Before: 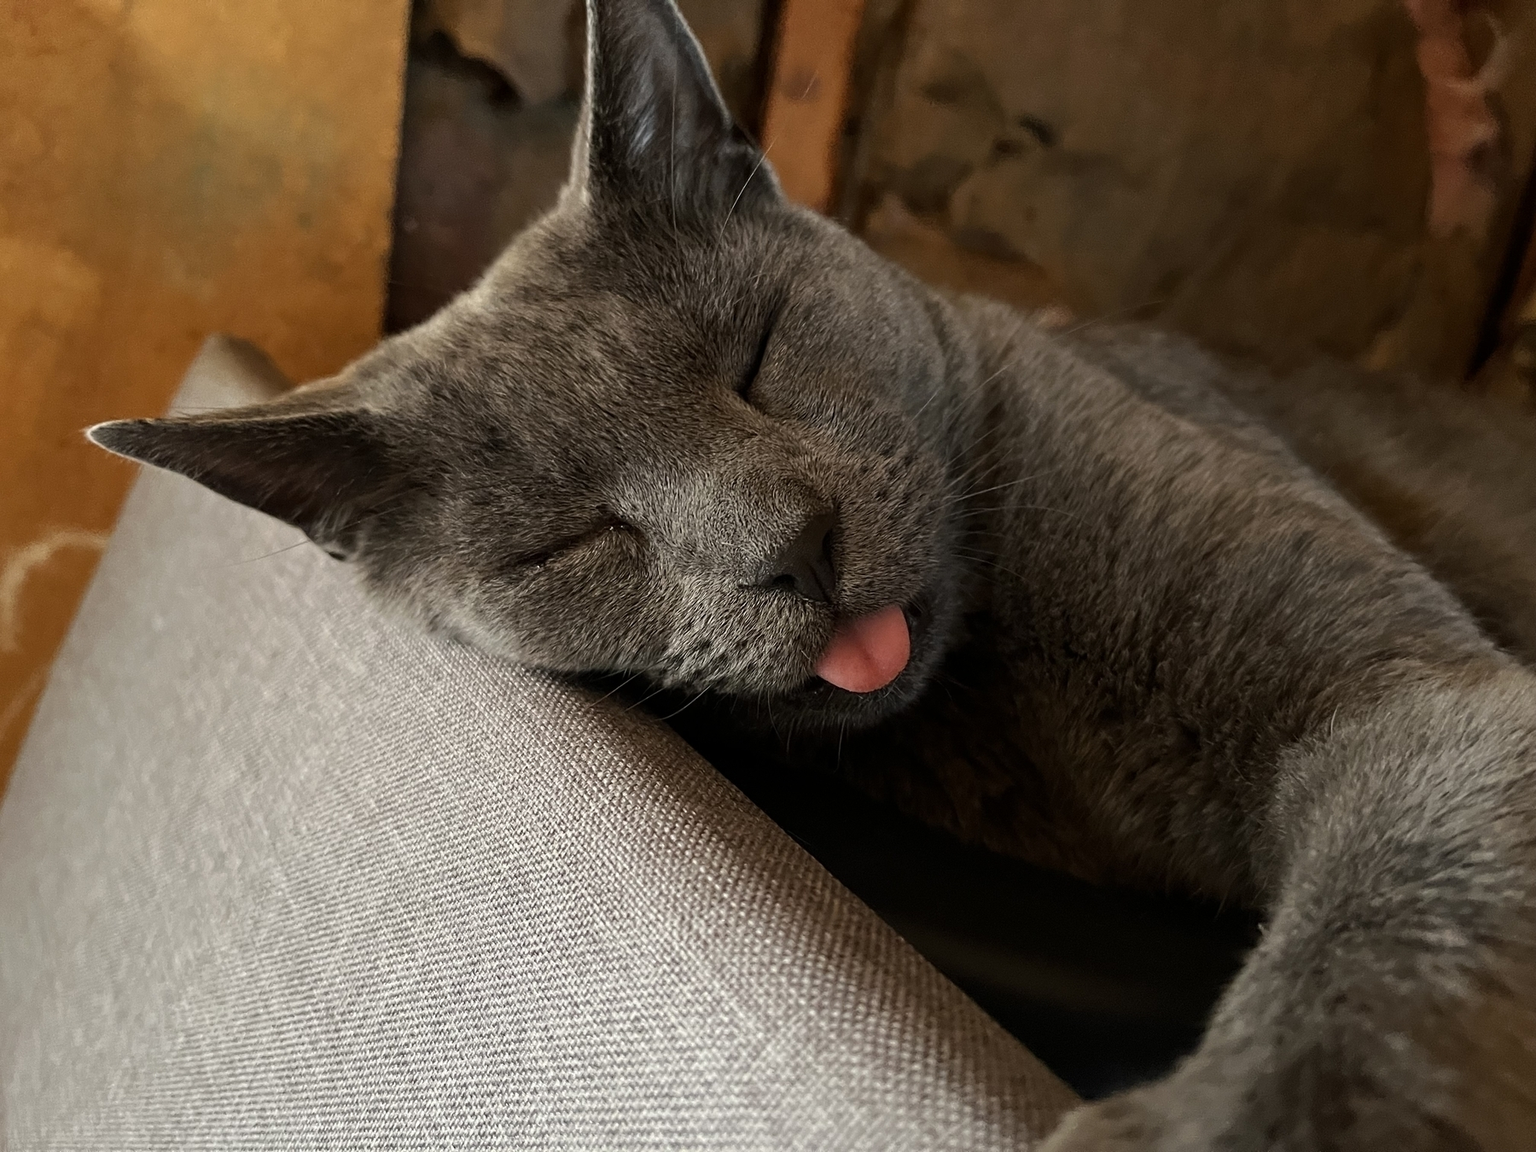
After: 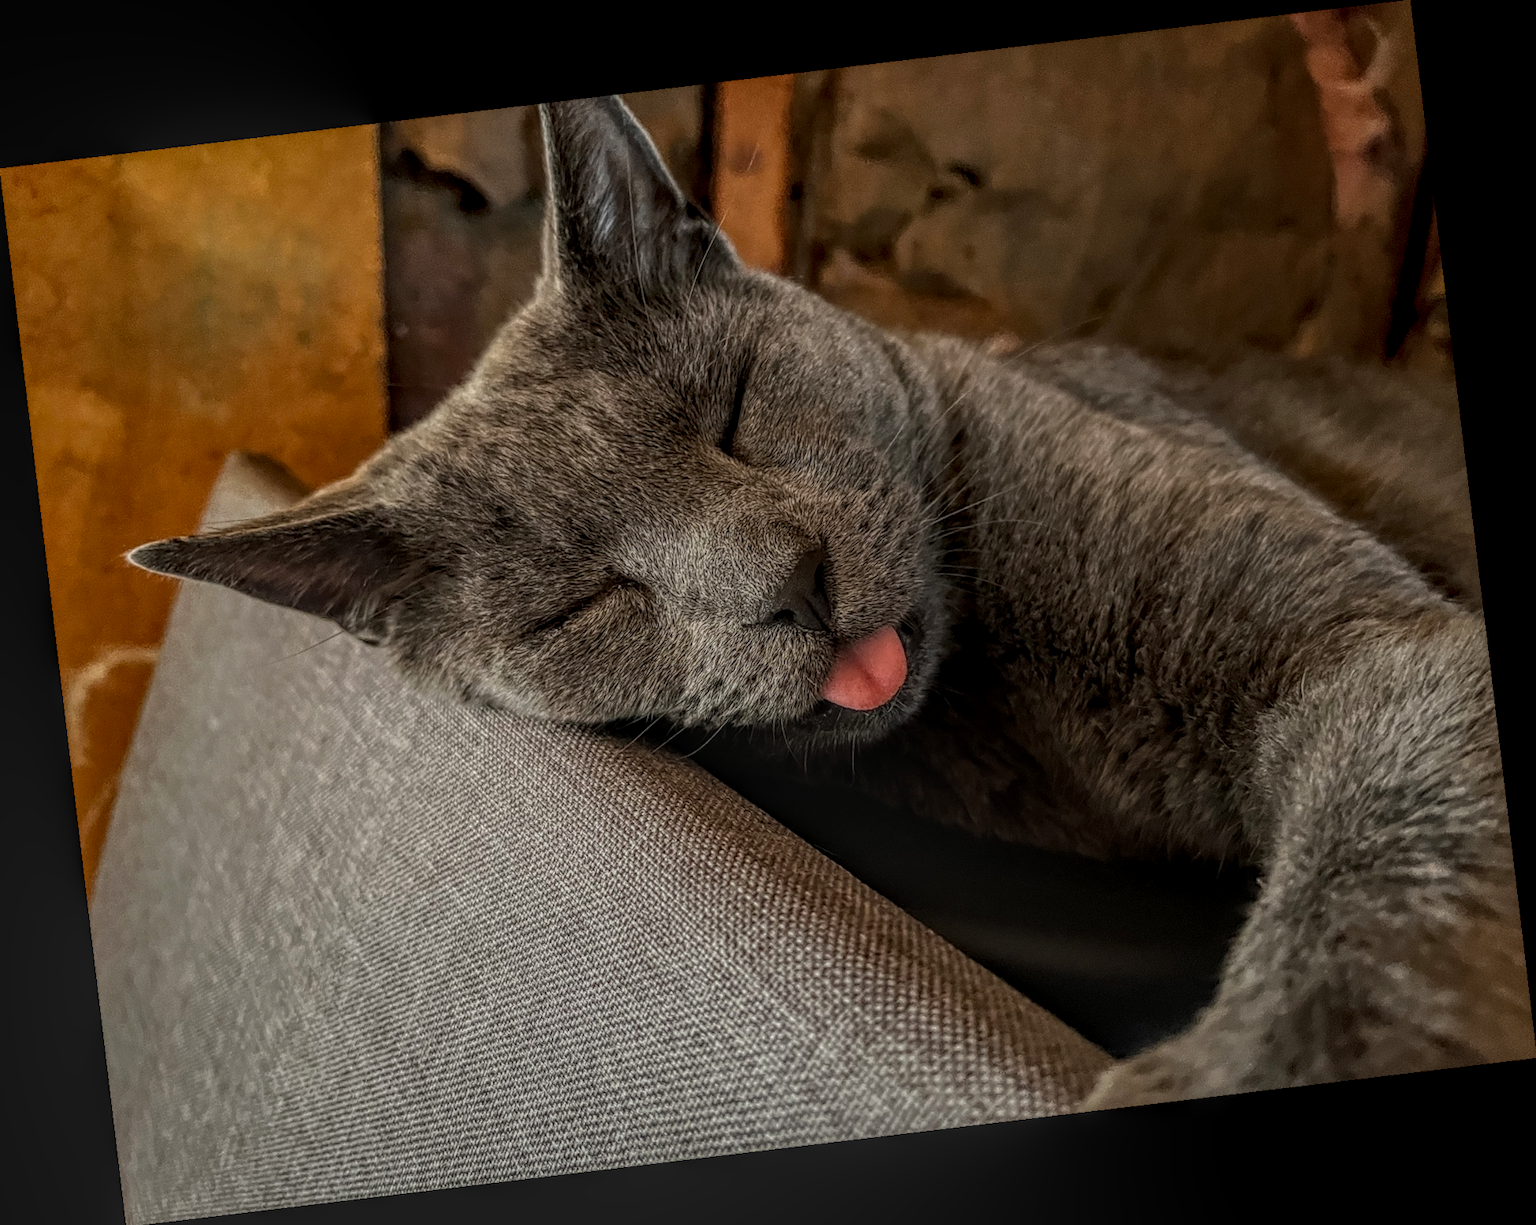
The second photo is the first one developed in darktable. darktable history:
local contrast: highlights 0%, shadows 0%, detail 200%, midtone range 0.25
rotate and perspective: rotation -6.83°, automatic cropping off
